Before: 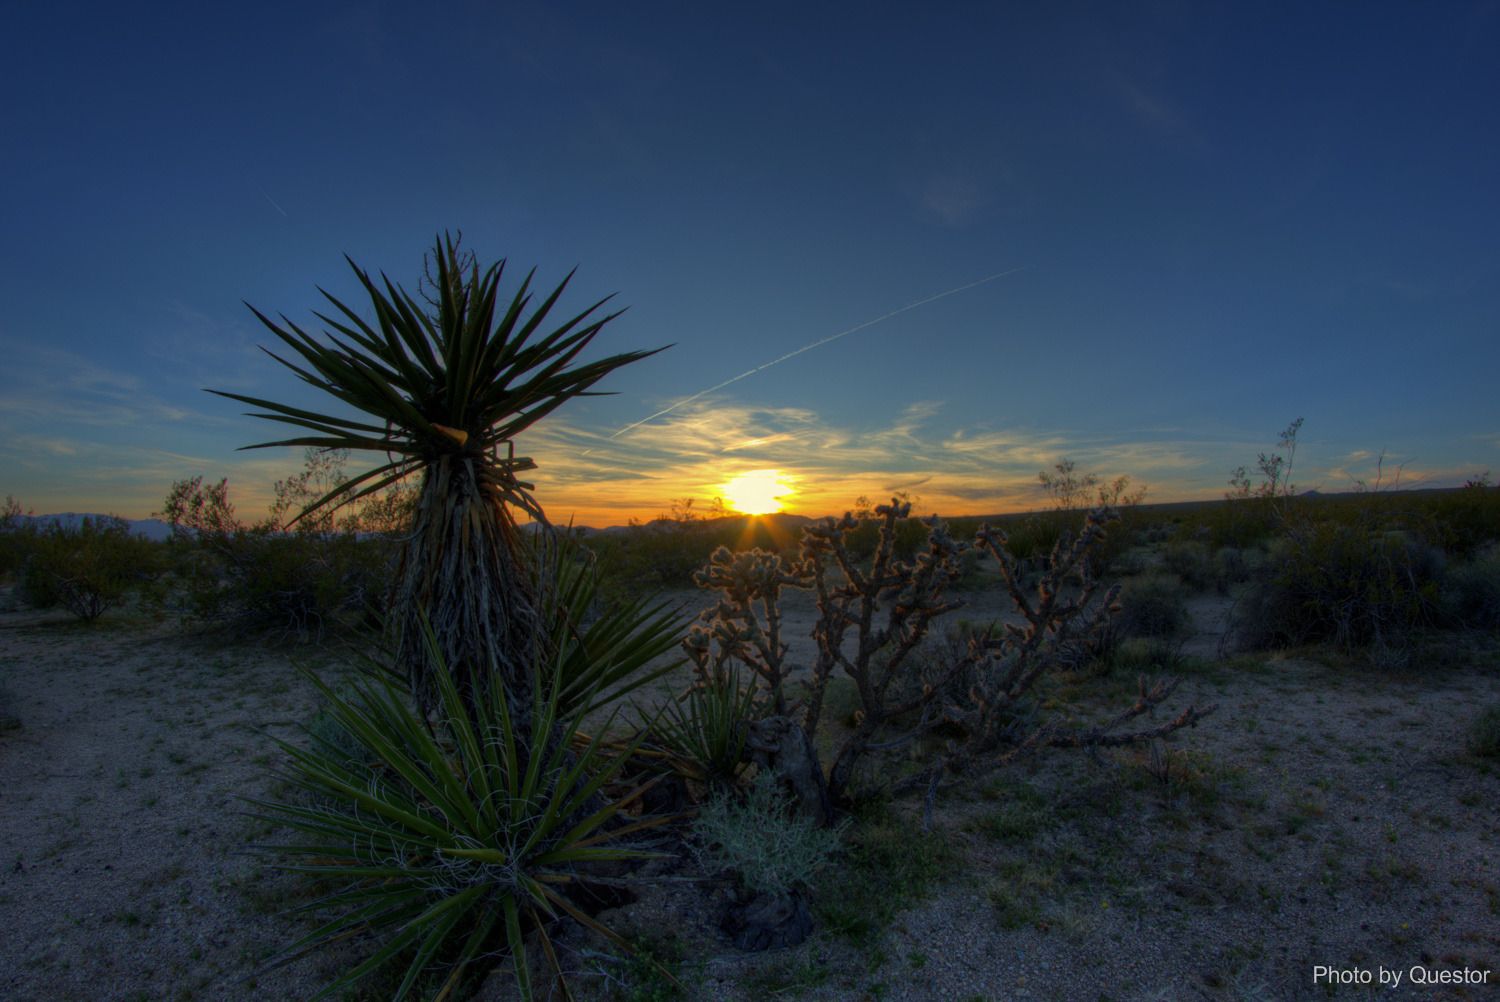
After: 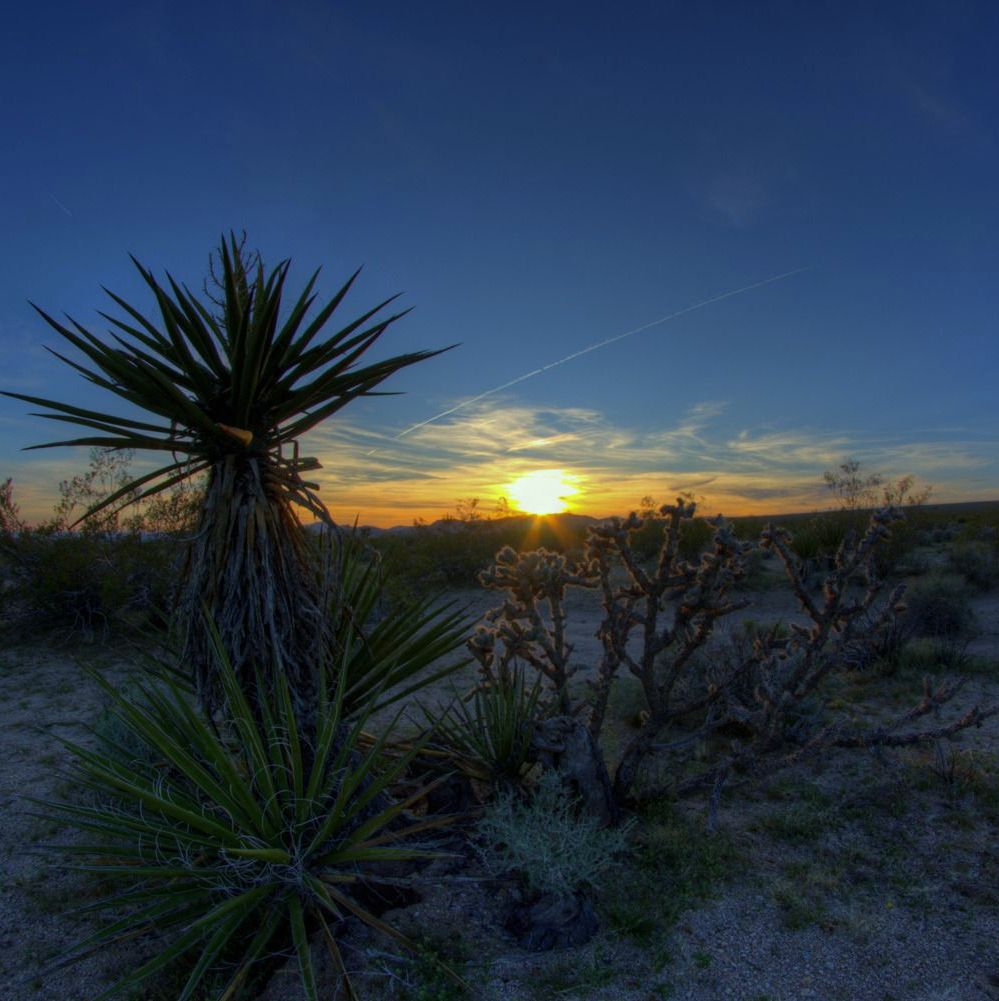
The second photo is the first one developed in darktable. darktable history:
crop and rotate: left 14.385%, right 18.948%
white balance: red 0.931, blue 1.11
